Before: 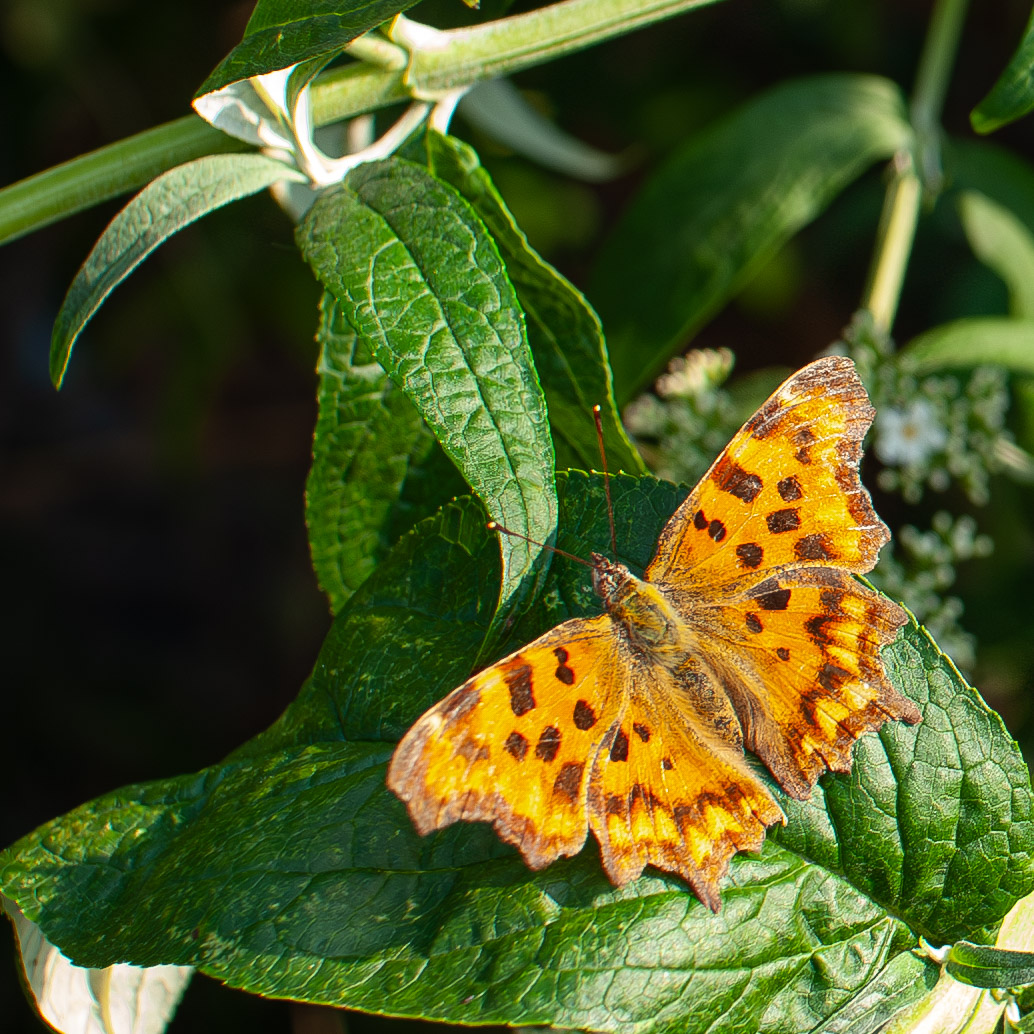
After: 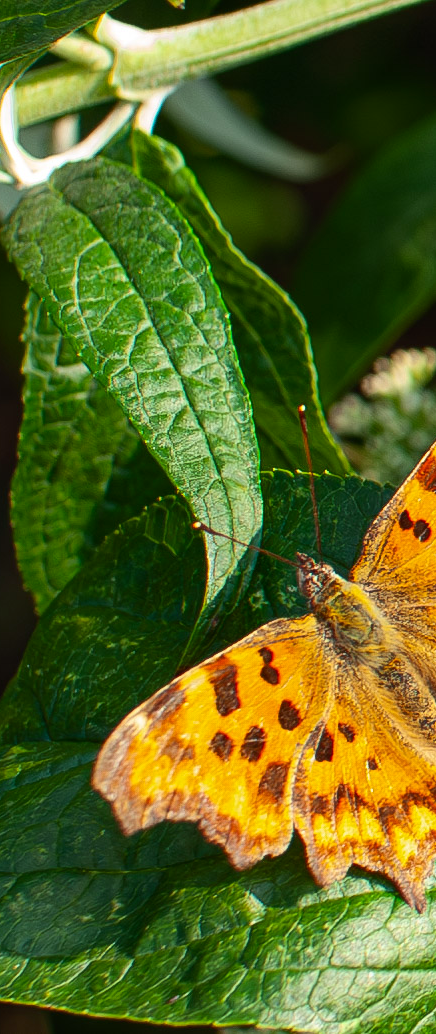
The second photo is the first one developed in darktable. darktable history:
contrast brightness saturation: contrast 0.08, saturation 0.02
crop: left 28.583%, right 29.231%
